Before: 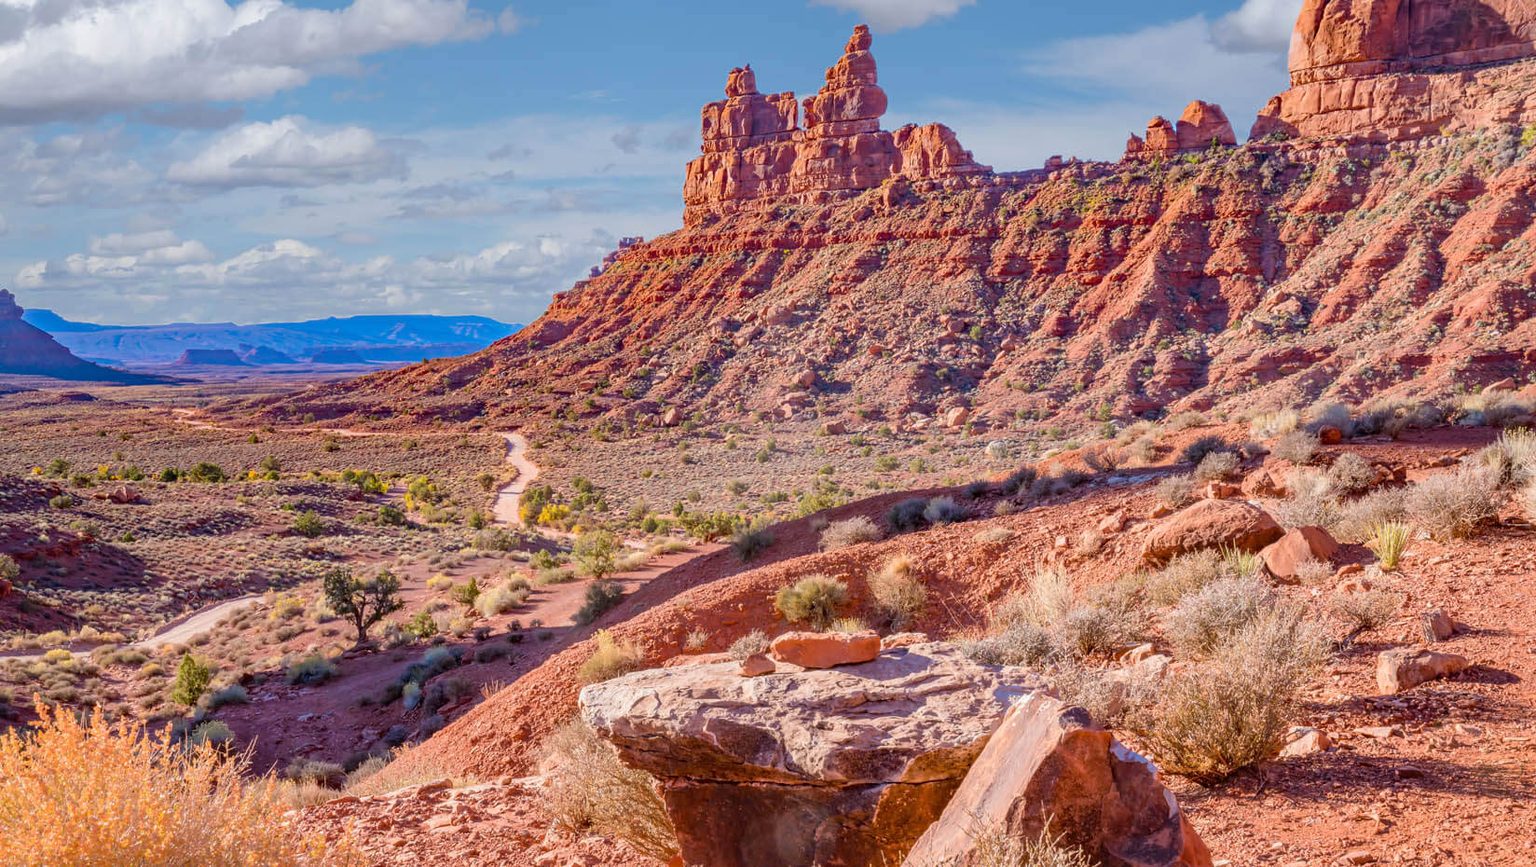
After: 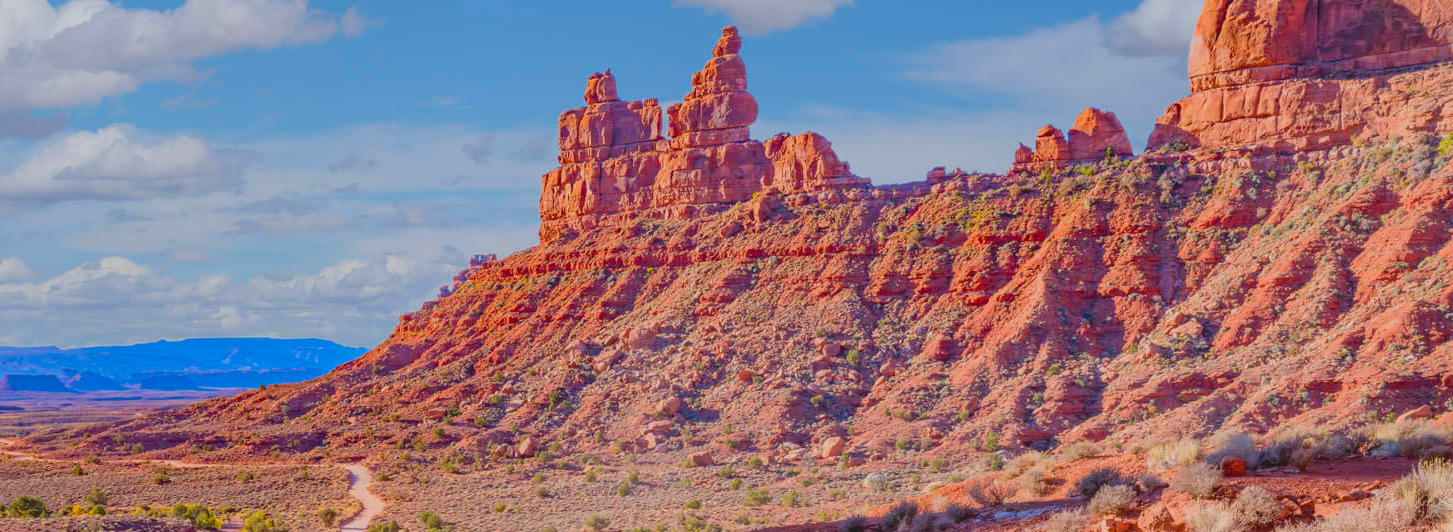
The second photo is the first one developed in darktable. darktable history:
filmic rgb: black relative exposure -11.35 EV, white relative exposure 3.22 EV, hardness 6.76, color science v6 (2022)
contrast brightness saturation: contrast -0.19, saturation 0.19
crop and rotate: left 11.812%, bottom 42.776%
levels: levels [0, 0.498, 0.996]
